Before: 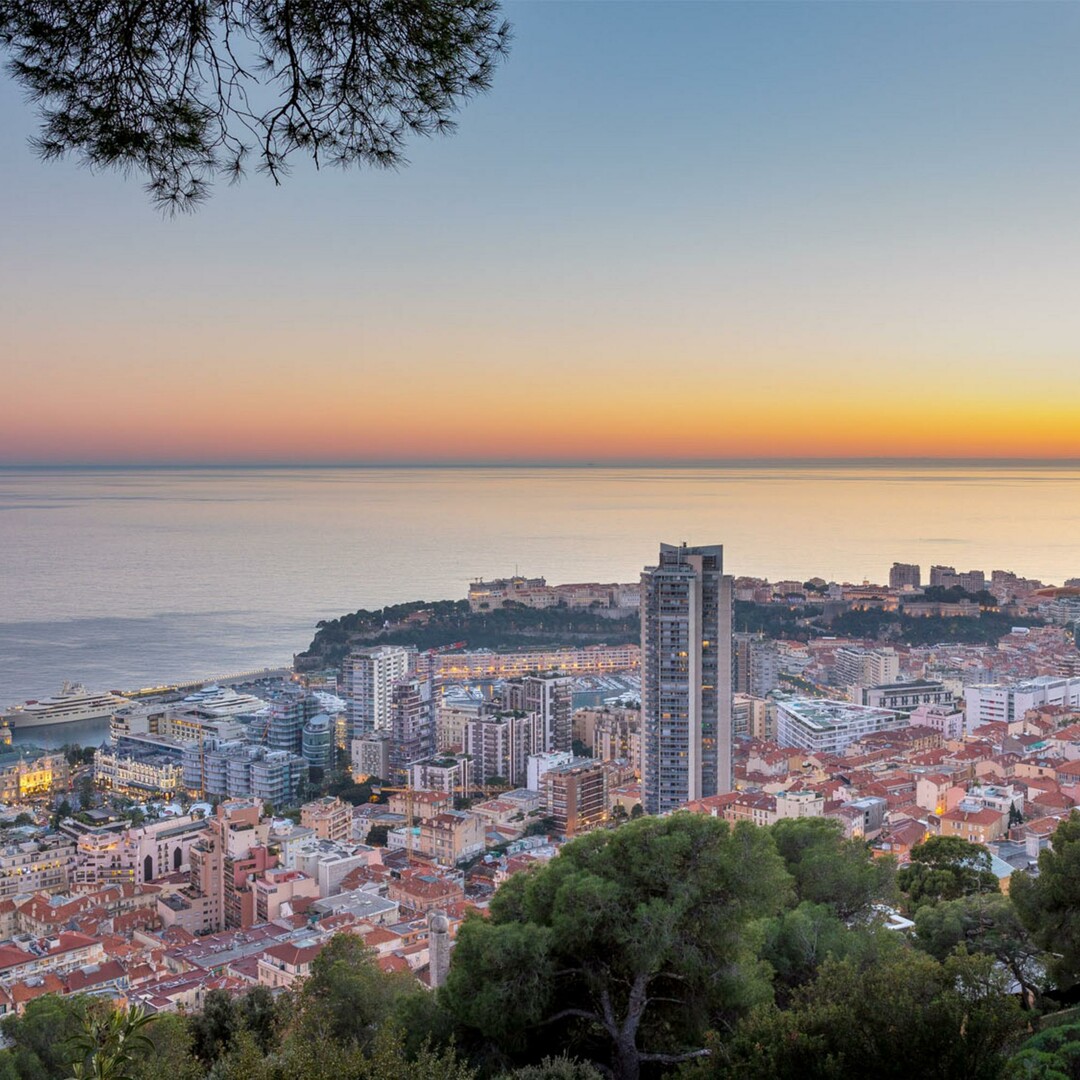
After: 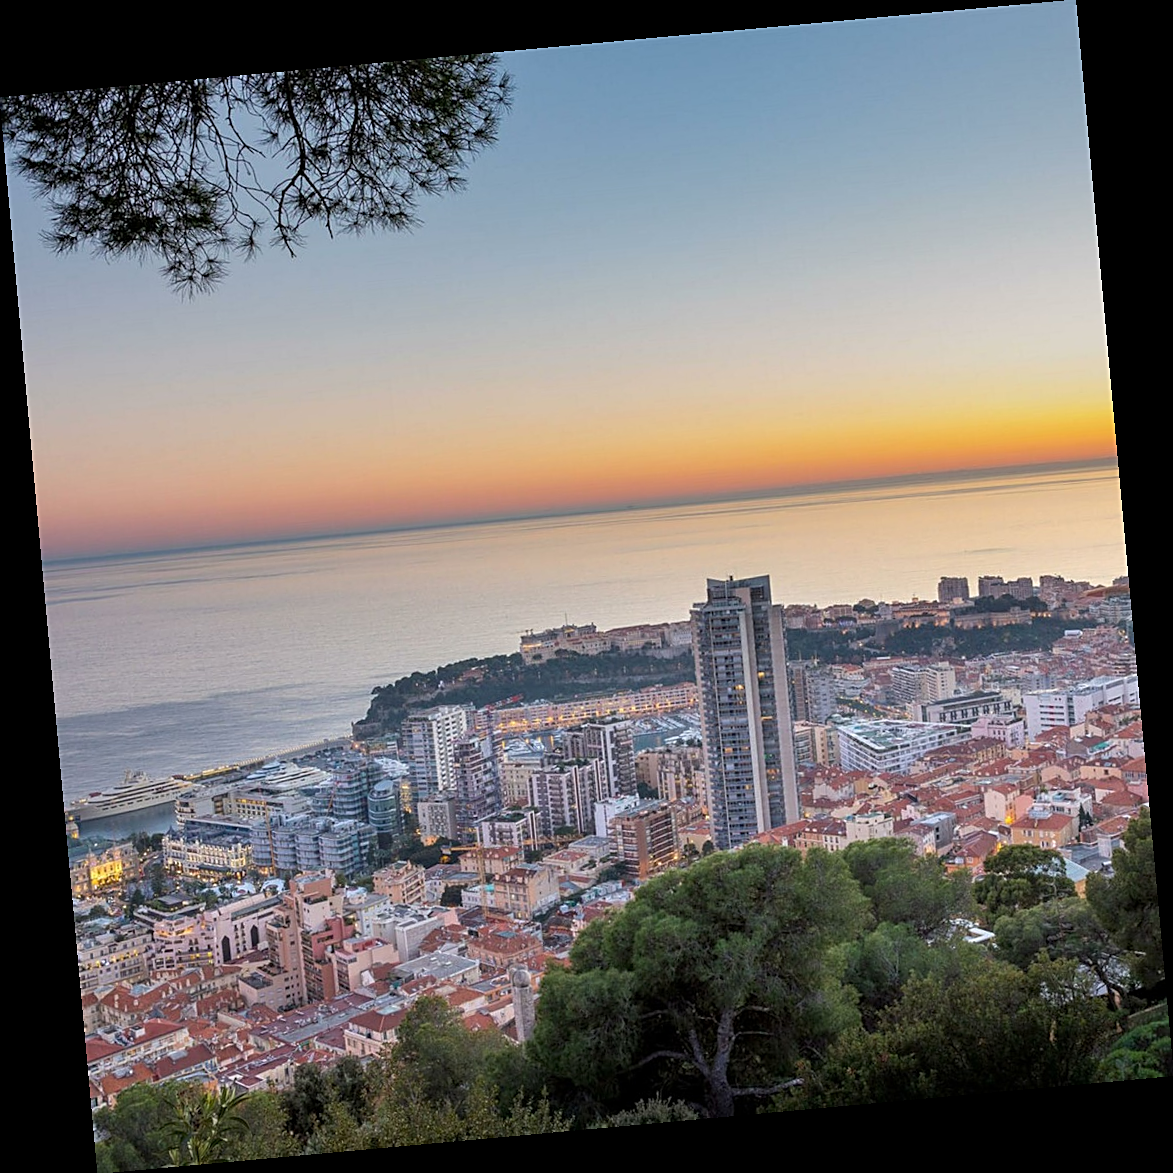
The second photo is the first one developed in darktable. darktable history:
rotate and perspective: rotation -5.2°, automatic cropping off
sharpen: on, module defaults
